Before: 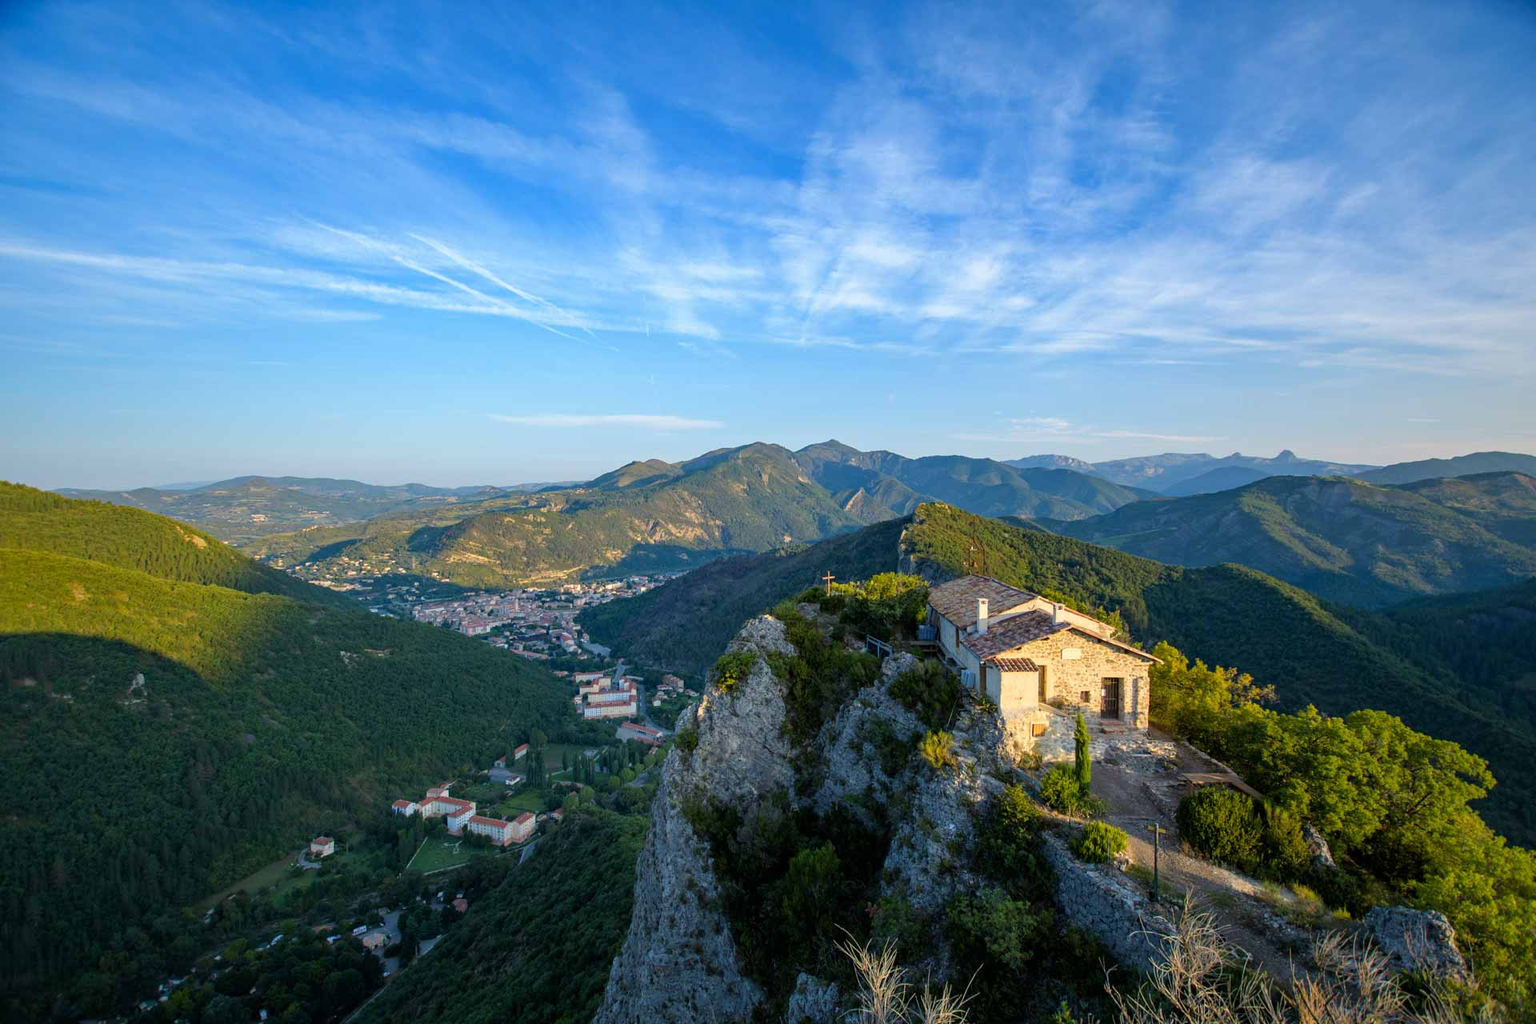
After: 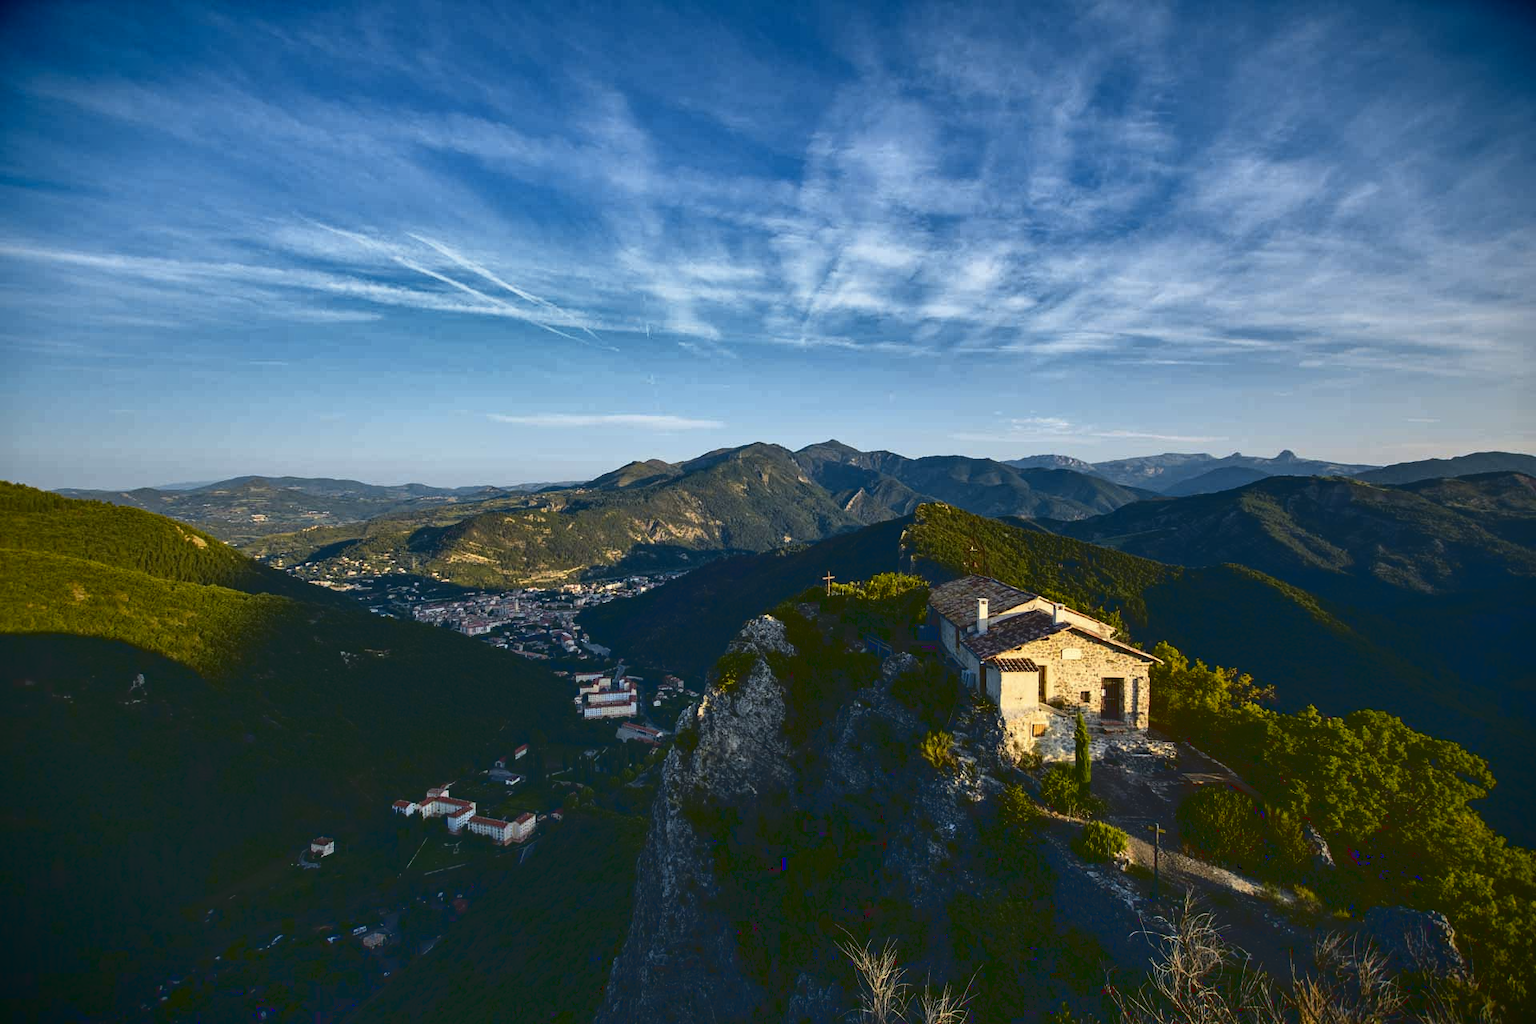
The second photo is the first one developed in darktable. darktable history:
base curve: curves: ch0 [(0, 0.02) (0.083, 0.036) (1, 1)]
shadows and highlights: shadows 20.79, highlights -81.09, soften with gaussian
vignetting: fall-off start 97.24%, brightness -0.998, saturation 0.498, width/height ratio 1.183
tone curve: curves: ch0 [(0, 0) (0.227, 0.17) (0.766, 0.774) (1, 1)]; ch1 [(0, 0) (0.114, 0.127) (0.437, 0.452) (0.498, 0.495) (0.579, 0.576) (1, 1)]; ch2 [(0, 0) (0.233, 0.259) (0.493, 0.492) (0.568, 0.579) (1, 1)], color space Lab, independent channels, preserve colors none
